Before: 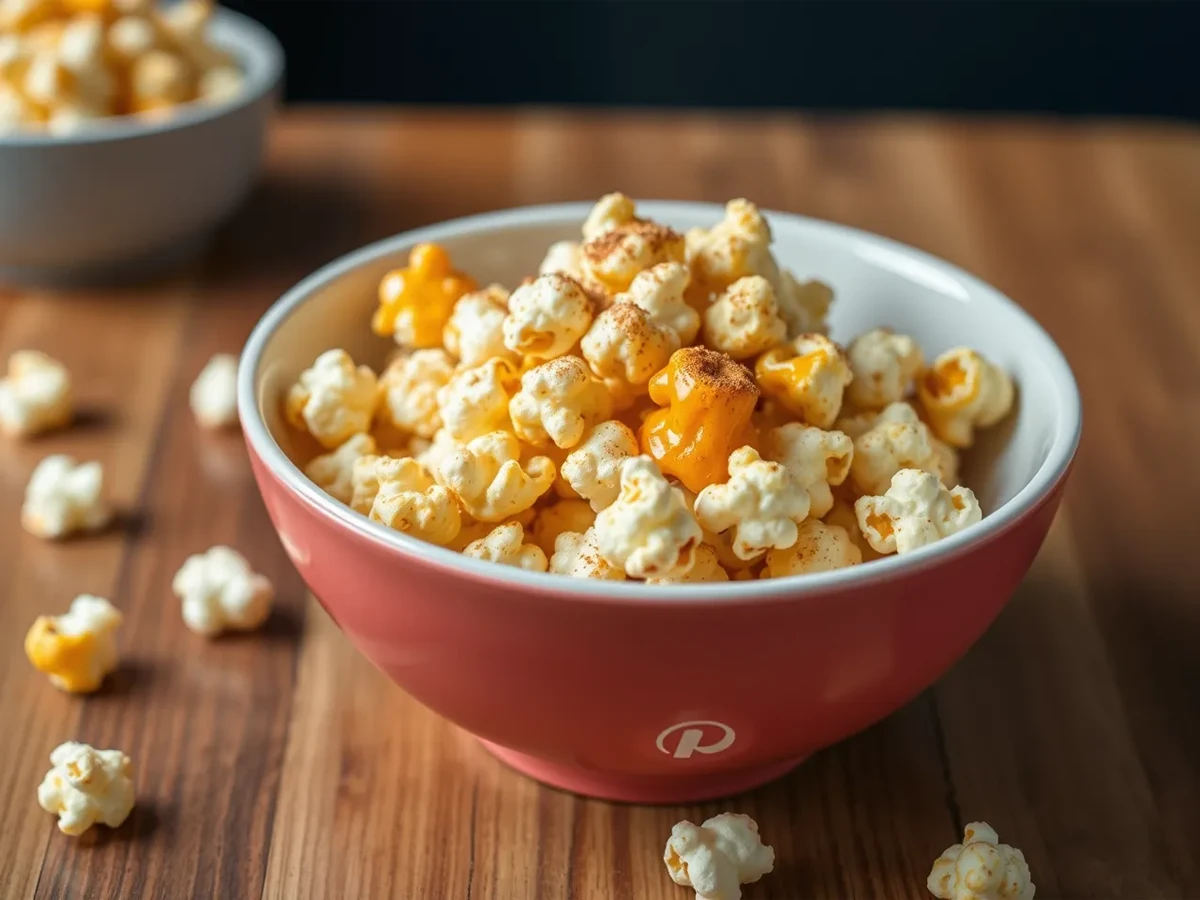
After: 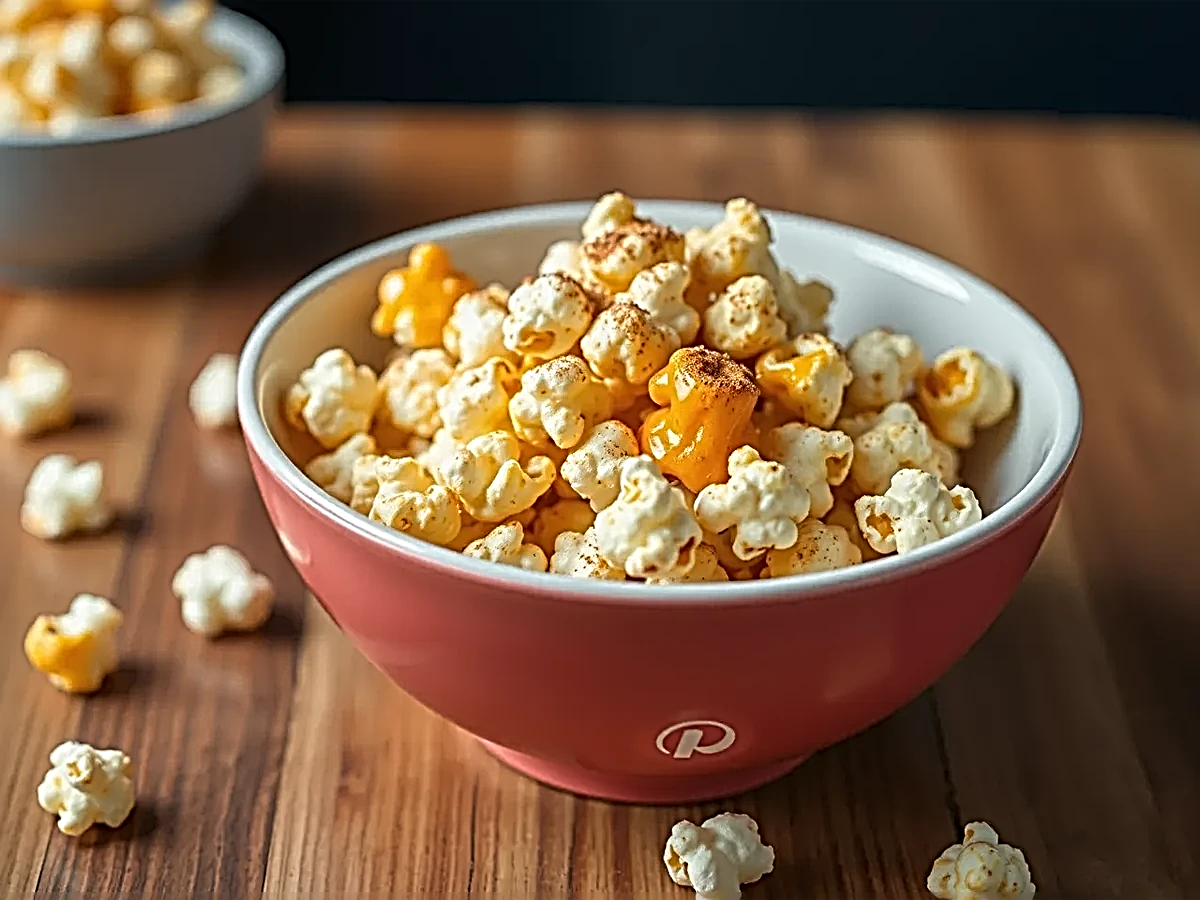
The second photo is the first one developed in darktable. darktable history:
sharpen: radius 3.188, amount 1.727
